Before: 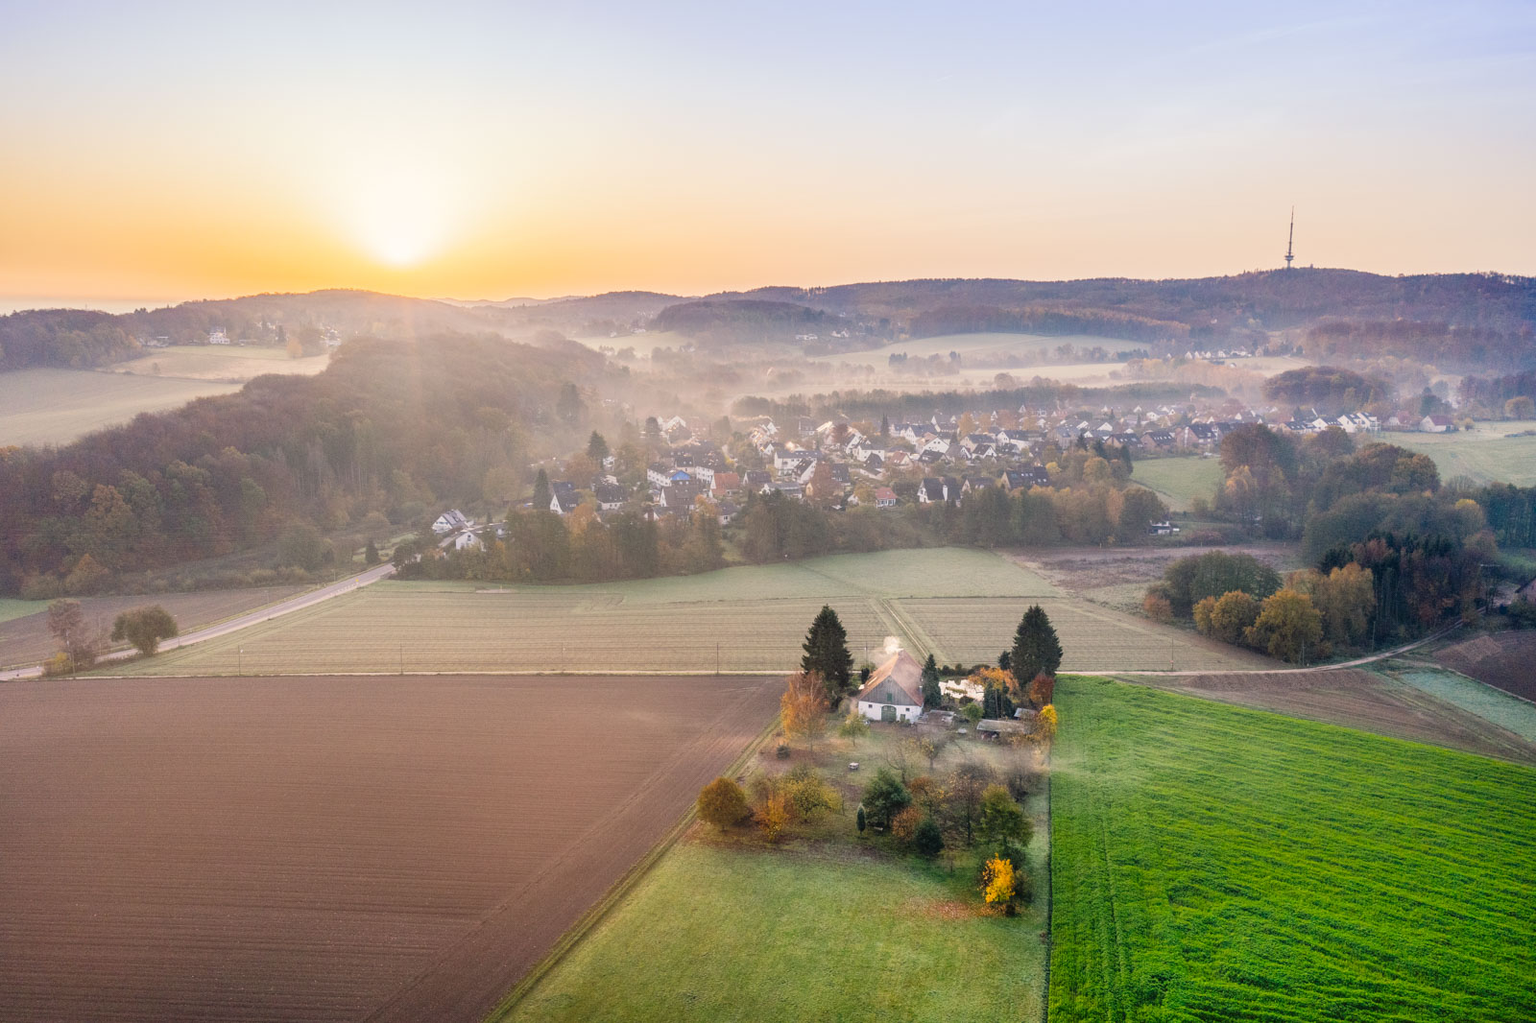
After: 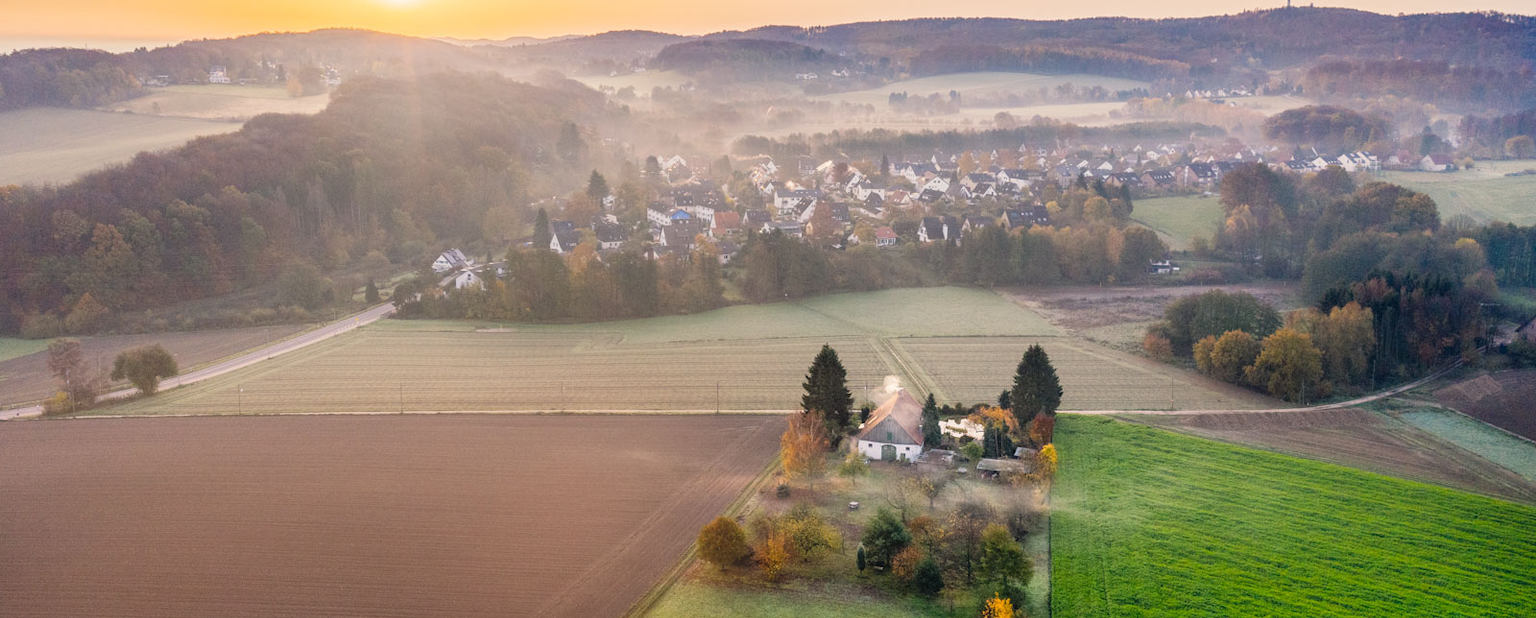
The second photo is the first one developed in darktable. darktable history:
crop and rotate: top 25.595%, bottom 13.961%
